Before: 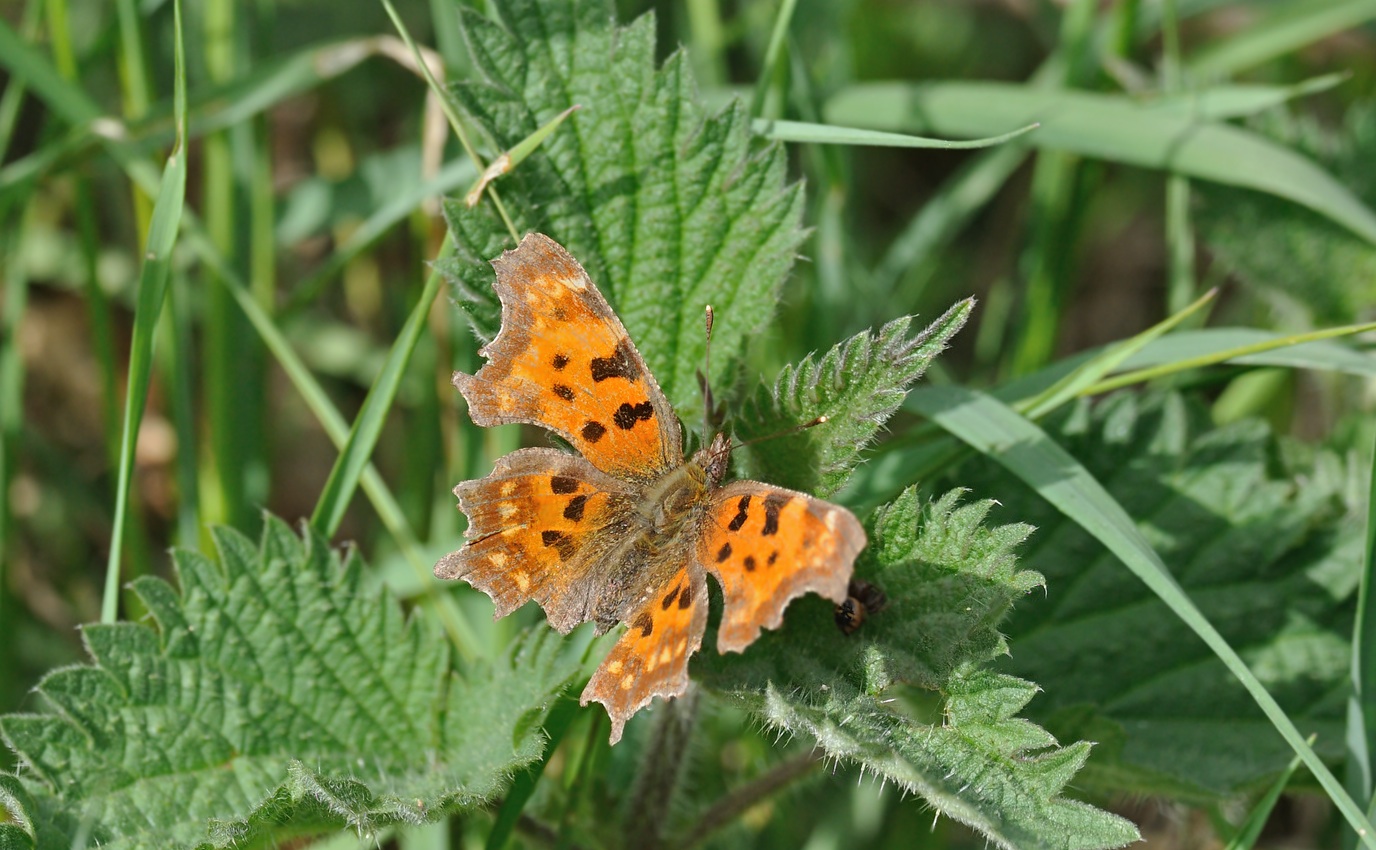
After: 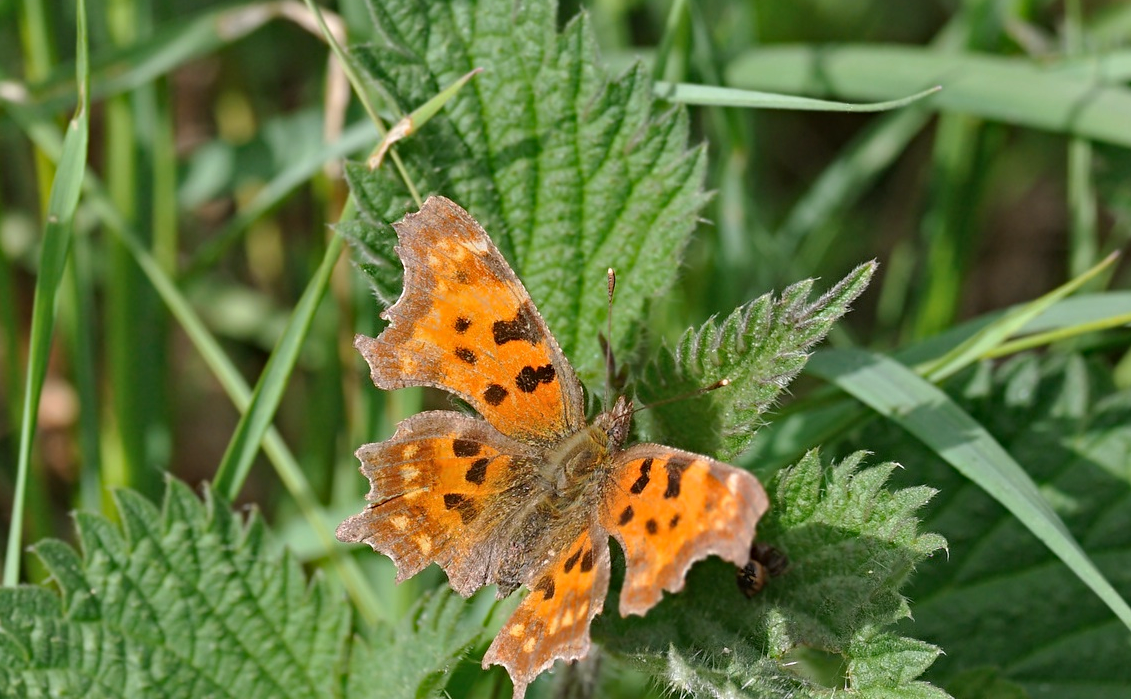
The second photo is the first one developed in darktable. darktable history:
crop and rotate: left 7.196%, top 4.574%, right 10.605%, bottom 13.178%
haze removal: compatibility mode true, adaptive false
color correction: highlights a* 3.12, highlights b* -1.55, shadows a* -0.101, shadows b* 2.52, saturation 0.98
